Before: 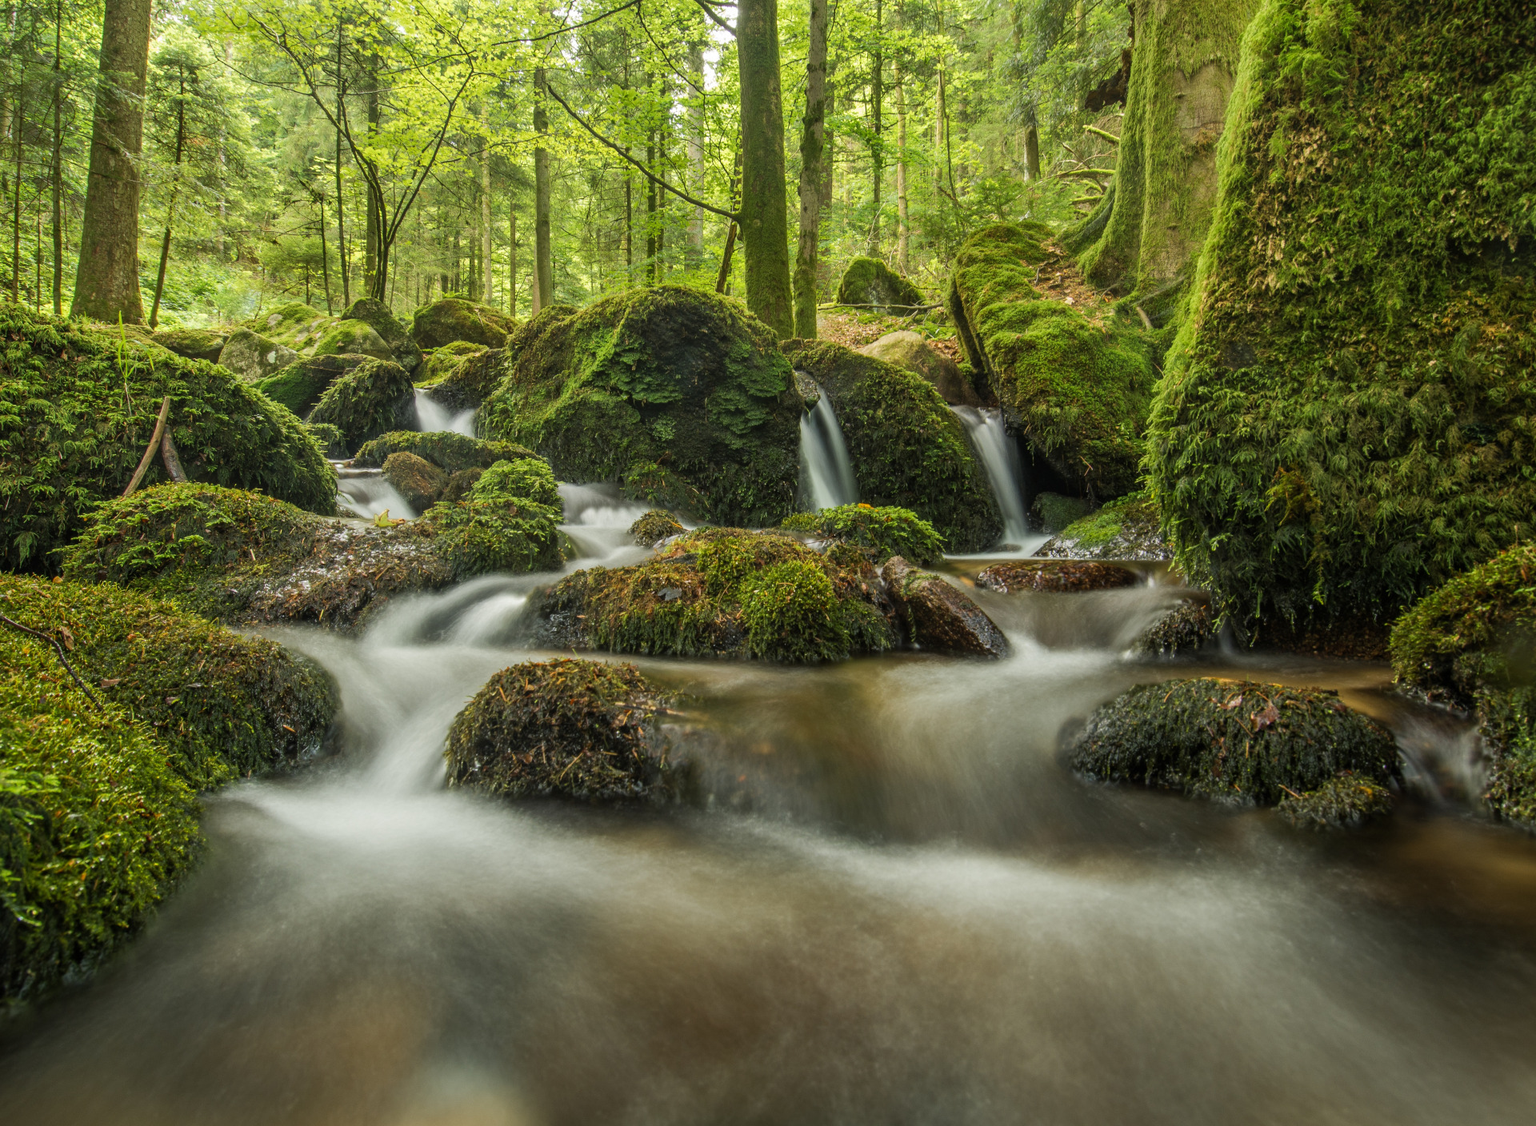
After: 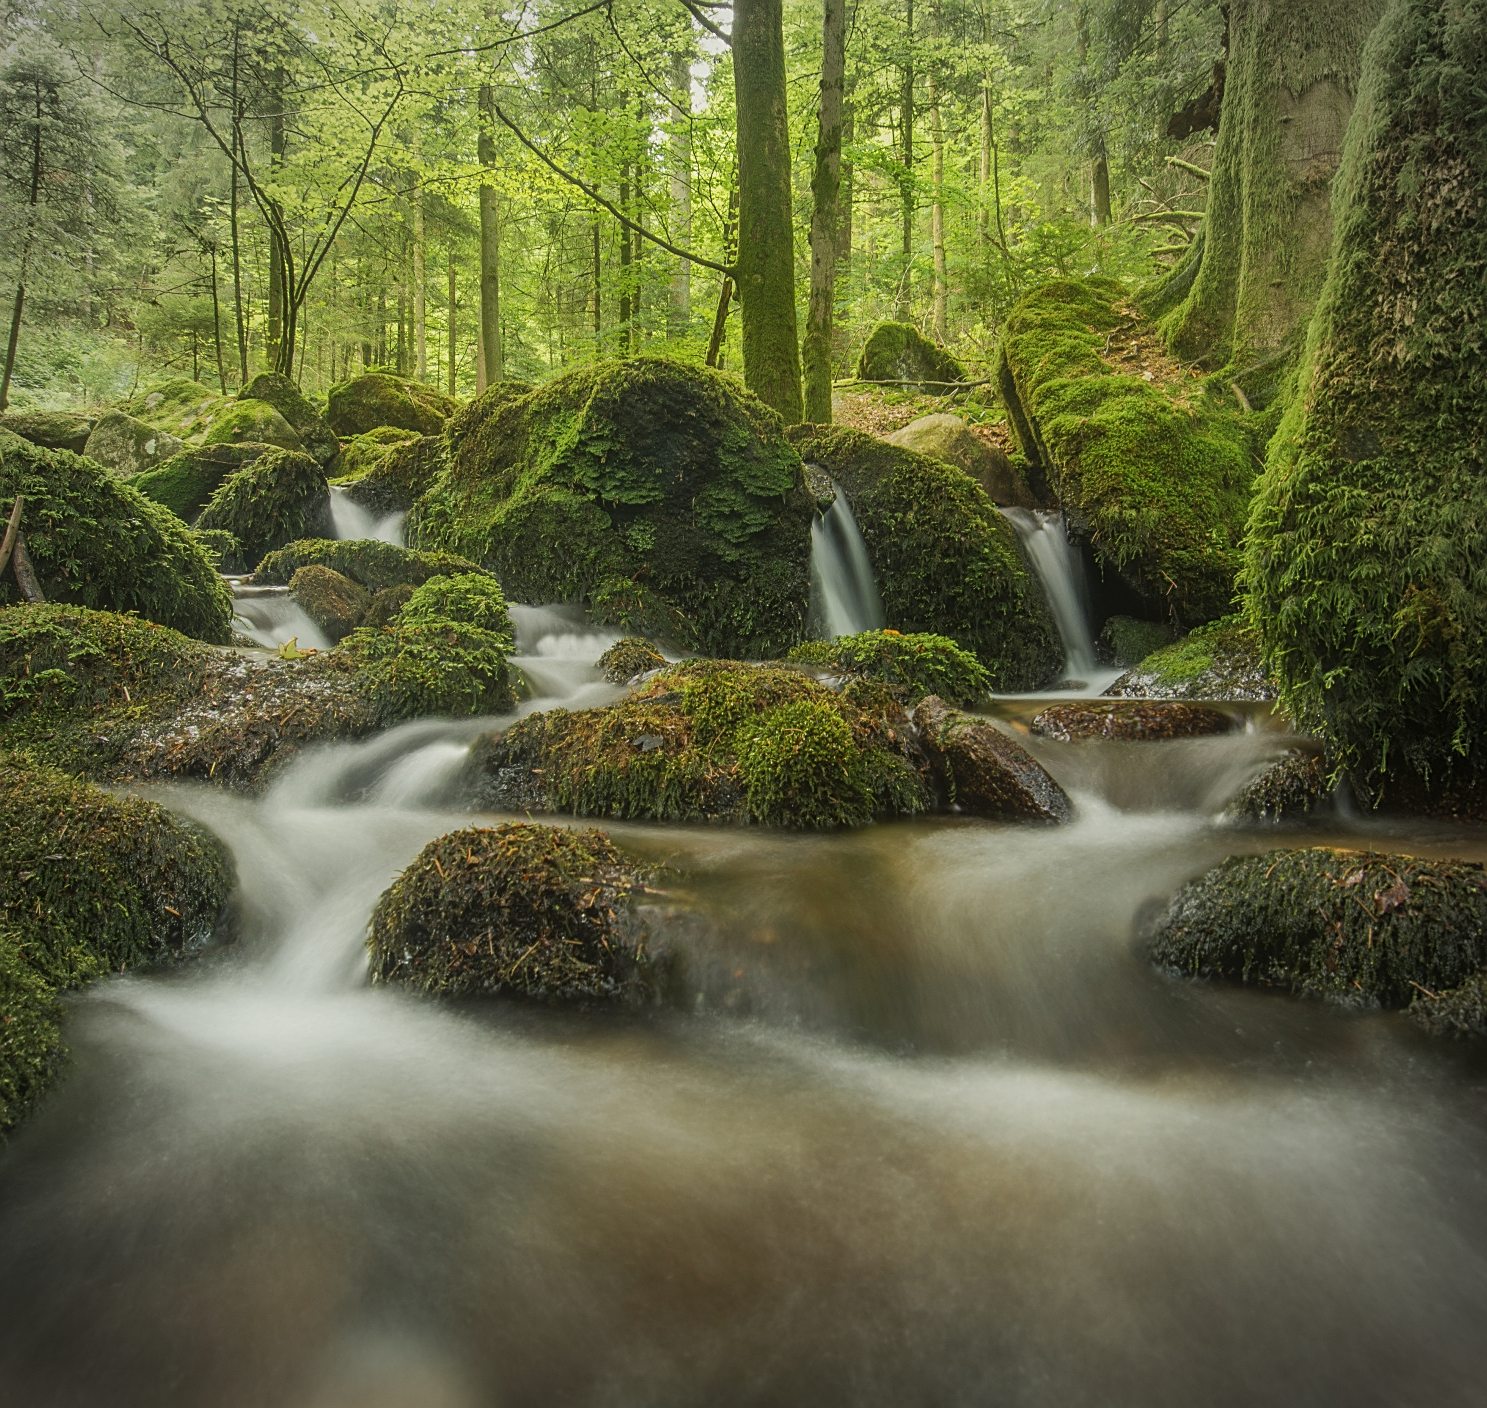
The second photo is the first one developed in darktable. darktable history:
crop: left 9.887%, right 12.632%
vignetting: automatic ratio true
contrast equalizer: y [[0.528, 0.548, 0.563, 0.562, 0.546, 0.526], [0.55 ×6], [0 ×6], [0 ×6], [0 ×6]], mix -1
sharpen: on, module defaults
